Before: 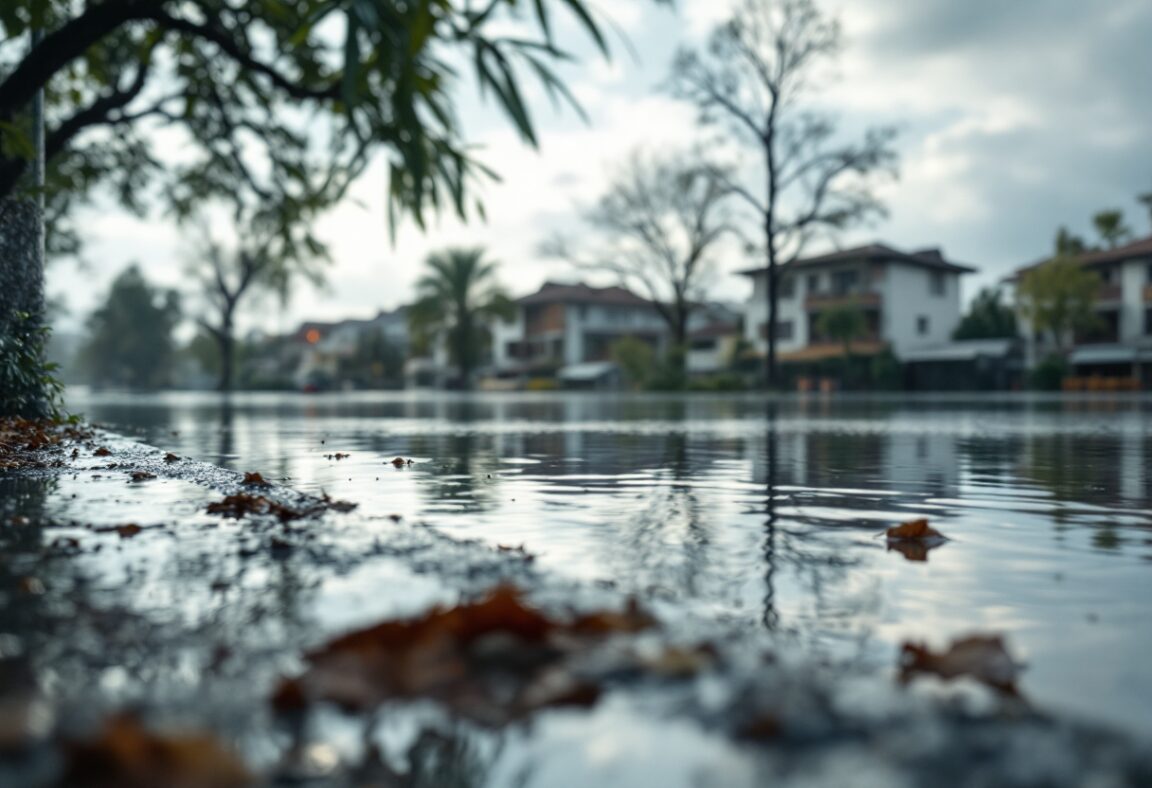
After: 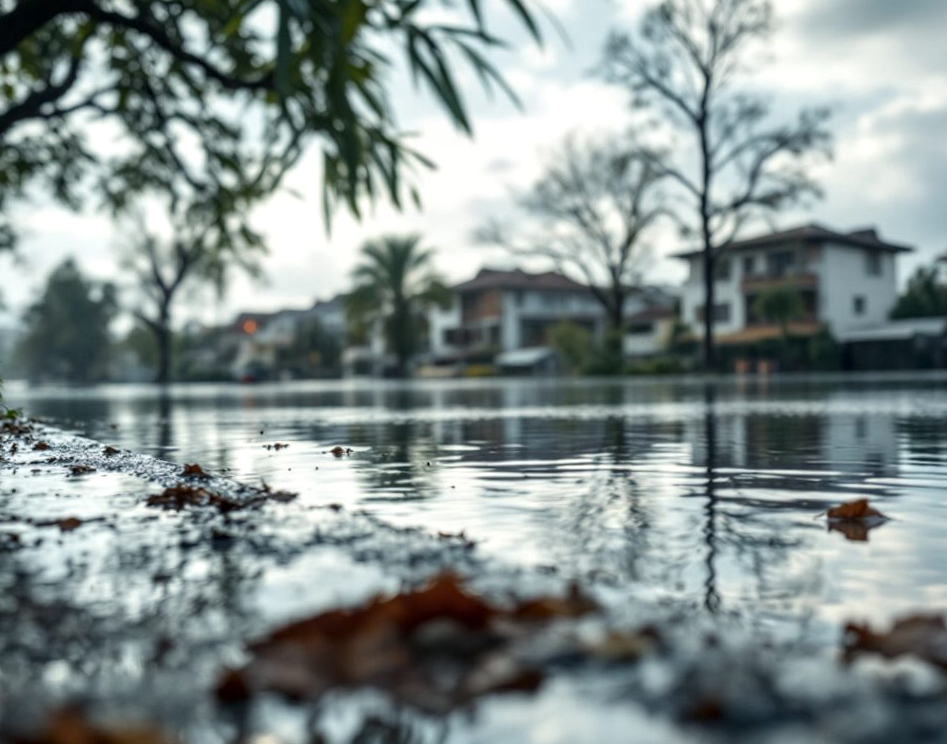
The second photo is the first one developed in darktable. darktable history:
crop and rotate: angle 1°, left 4.281%, top 0.642%, right 11.383%, bottom 2.486%
local contrast: detail 130%
